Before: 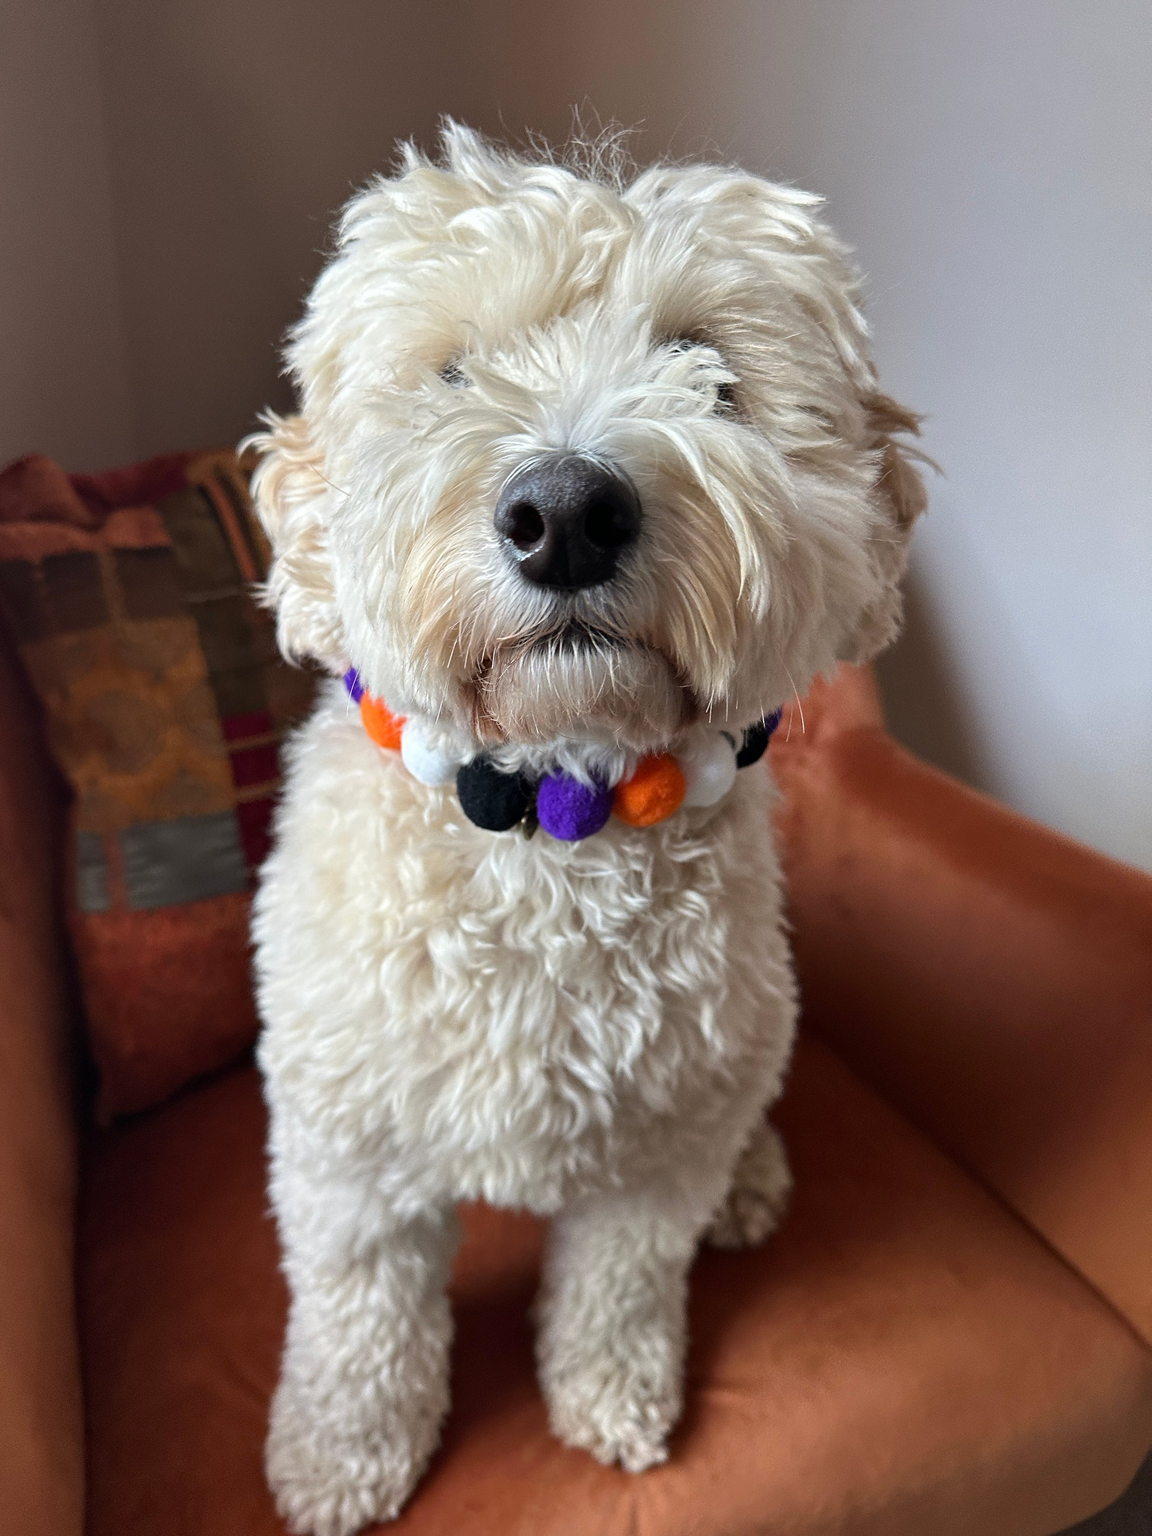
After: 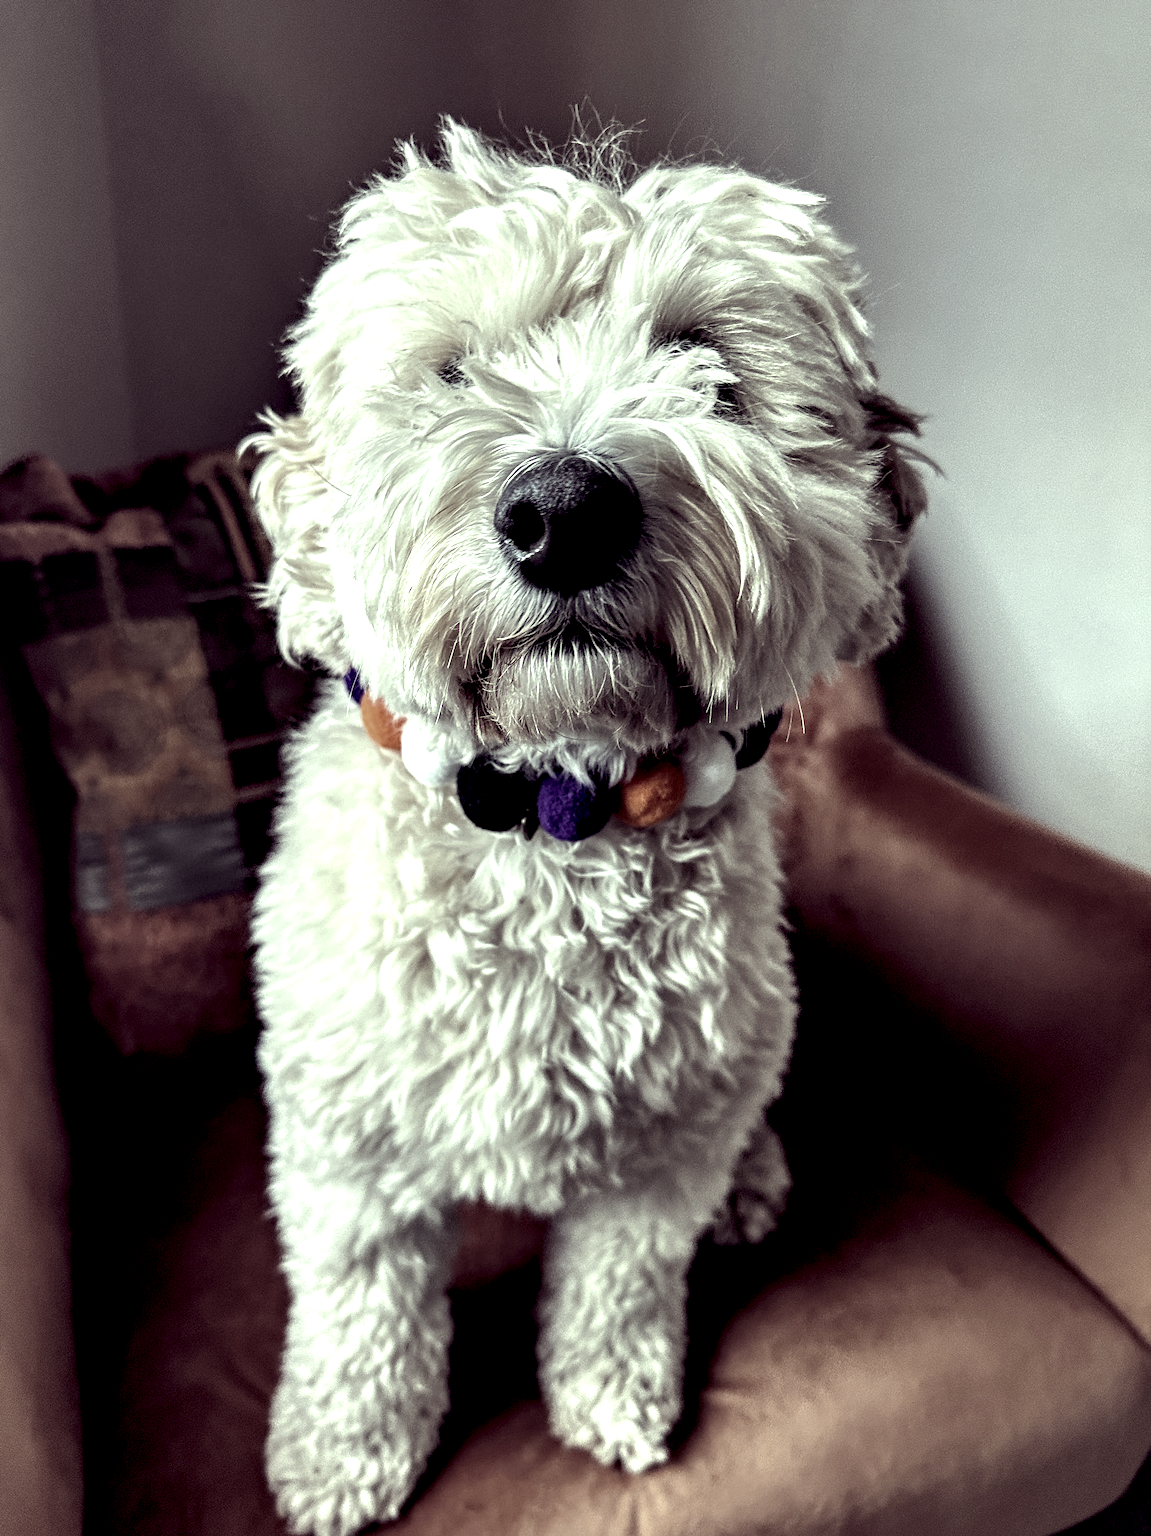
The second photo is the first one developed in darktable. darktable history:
color correction: highlights a* -20.17, highlights b* 20.27, shadows a* 20.03, shadows b* -20.46, saturation 0.43
local contrast: shadows 185%, detail 225%
